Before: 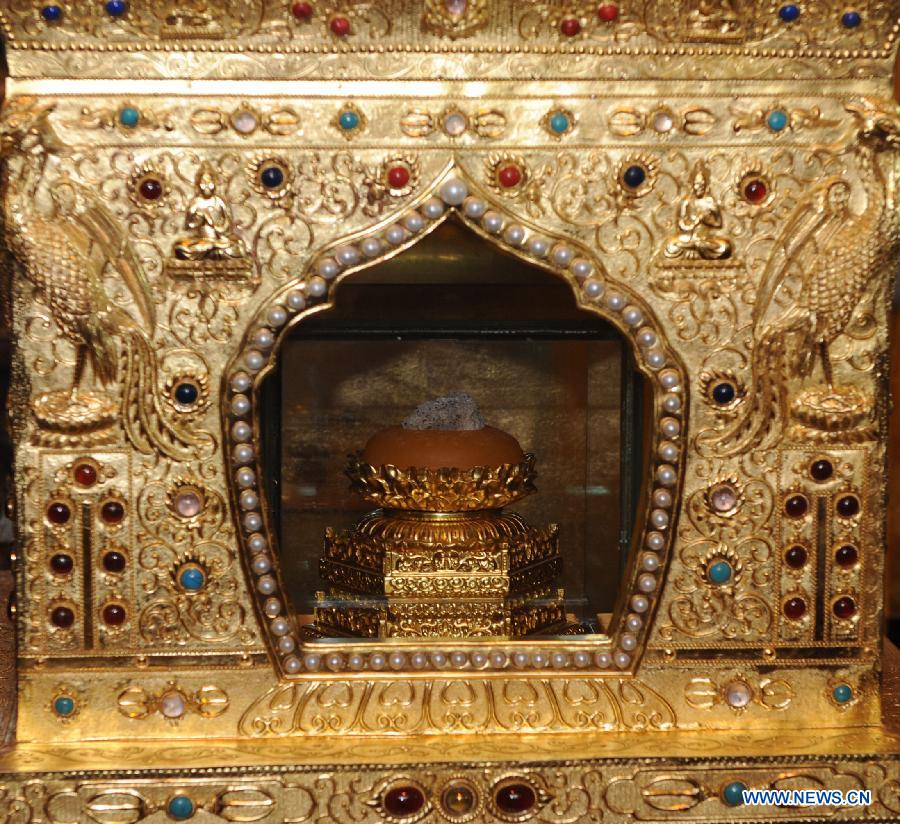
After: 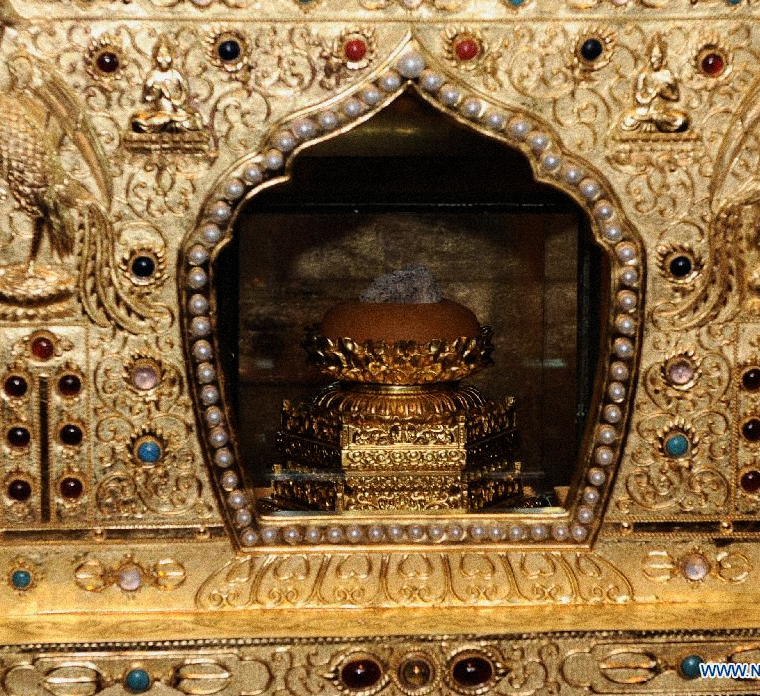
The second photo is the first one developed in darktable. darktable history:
filmic rgb: black relative exposure -8.07 EV, white relative exposure 3 EV, hardness 5.35, contrast 1.25
crop and rotate: left 4.842%, top 15.51%, right 10.668%
grain: coarseness 14.49 ISO, strength 48.04%, mid-tones bias 35%
